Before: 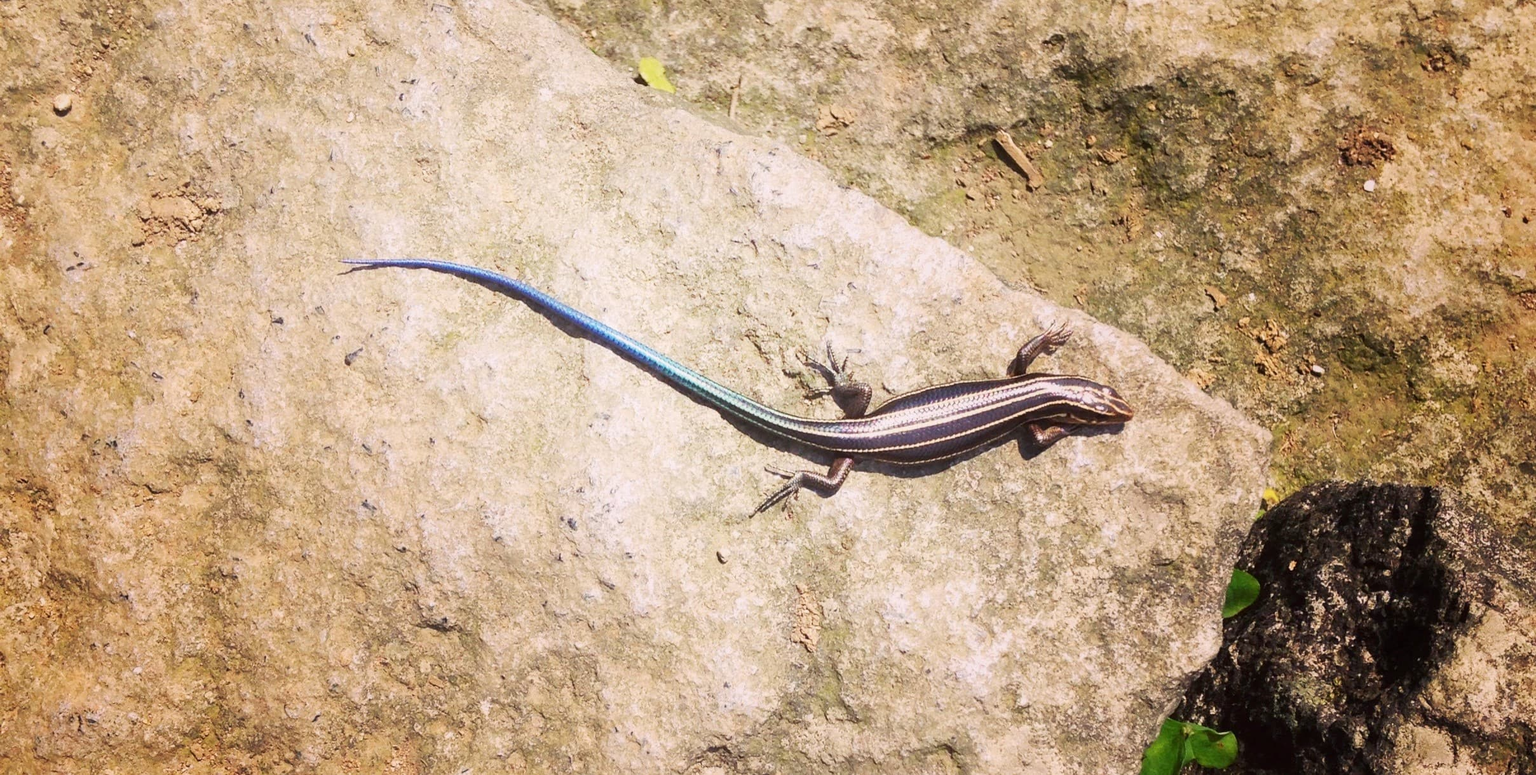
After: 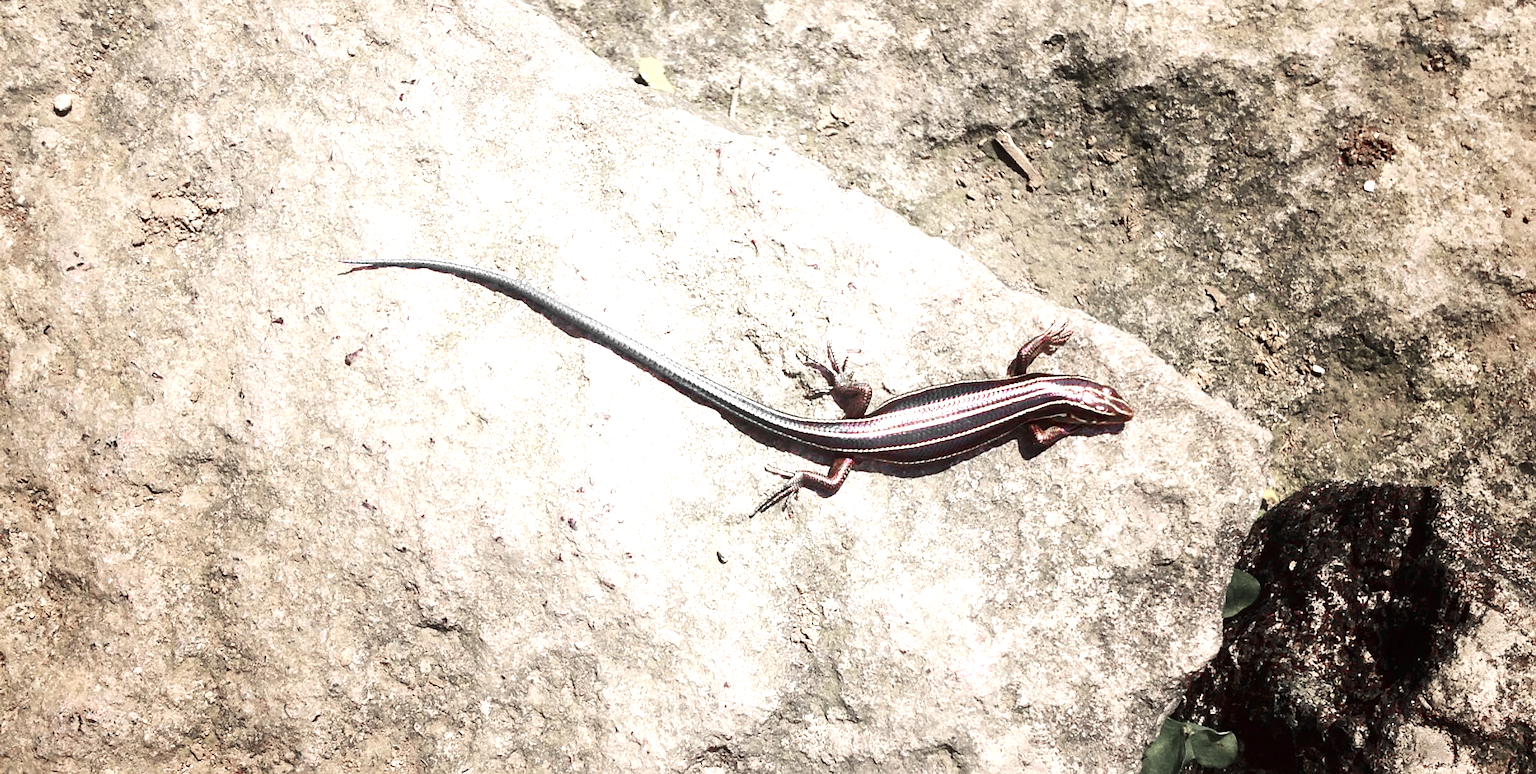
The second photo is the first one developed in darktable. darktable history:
color zones: curves: ch1 [(0, 0.831) (0.08, 0.771) (0.157, 0.268) (0.241, 0.207) (0.562, -0.005) (0.714, -0.013) (0.876, 0.01) (1, 0.831)]
tone equalizer: -8 EV -0.75 EV, -7 EV -0.7 EV, -6 EV -0.6 EV, -5 EV -0.4 EV, -3 EV 0.4 EV, -2 EV 0.6 EV, -1 EV 0.7 EV, +0 EV 0.75 EV, edges refinement/feathering 500, mask exposure compensation -1.57 EV, preserve details no
sharpen: amount 0.2
